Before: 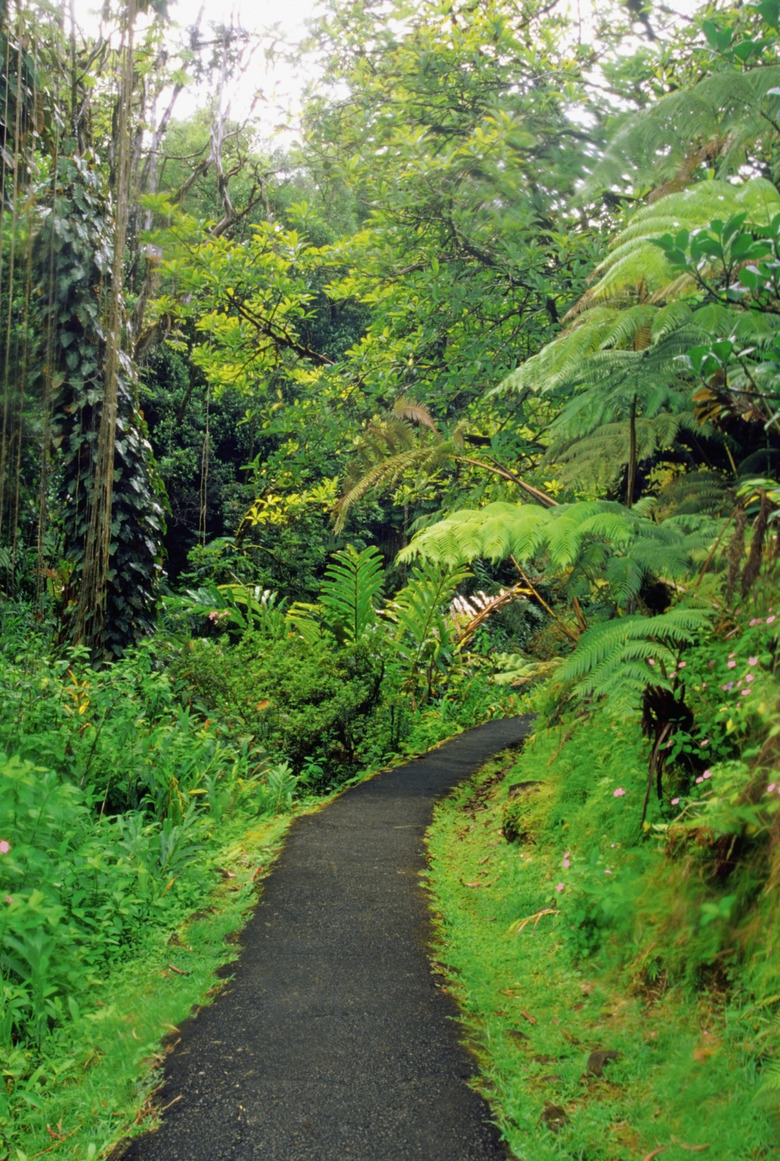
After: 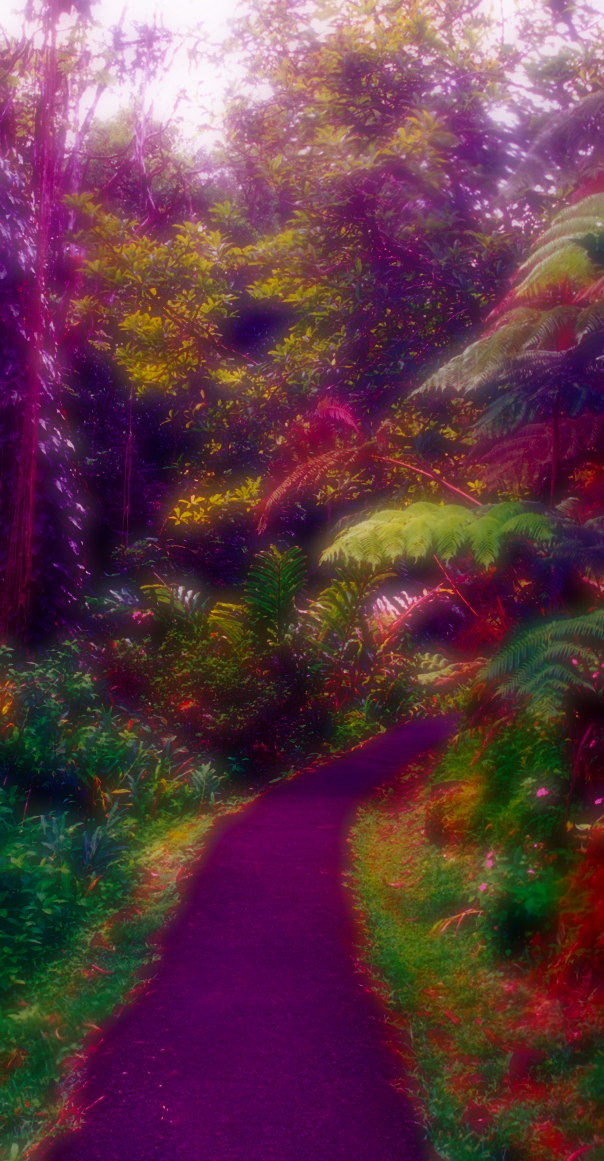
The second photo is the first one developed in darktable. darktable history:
white balance: red 1, blue 1
color balance: mode lift, gamma, gain (sRGB), lift [1, 1, 0.101, 1]
contrast brightness saturation: contrast 0.04, saturation 0.16
soften: on, module defaults
crop: left 9.88%, right 12.664%
